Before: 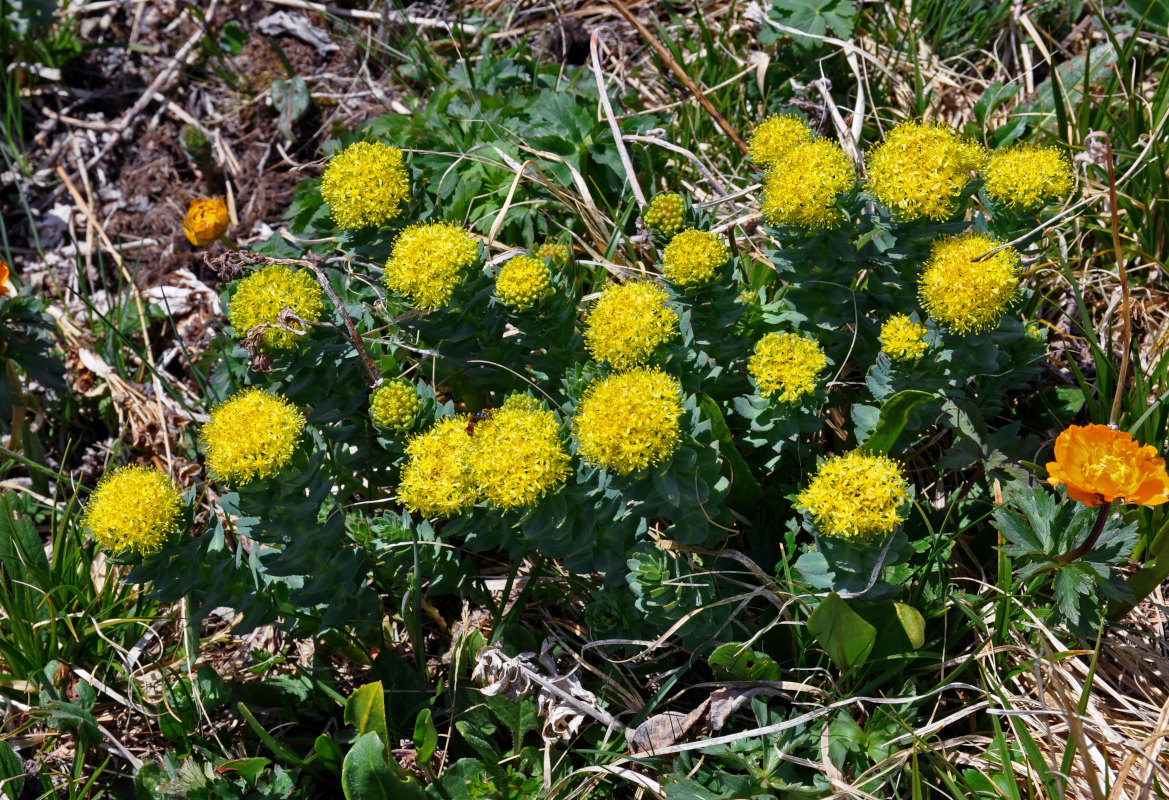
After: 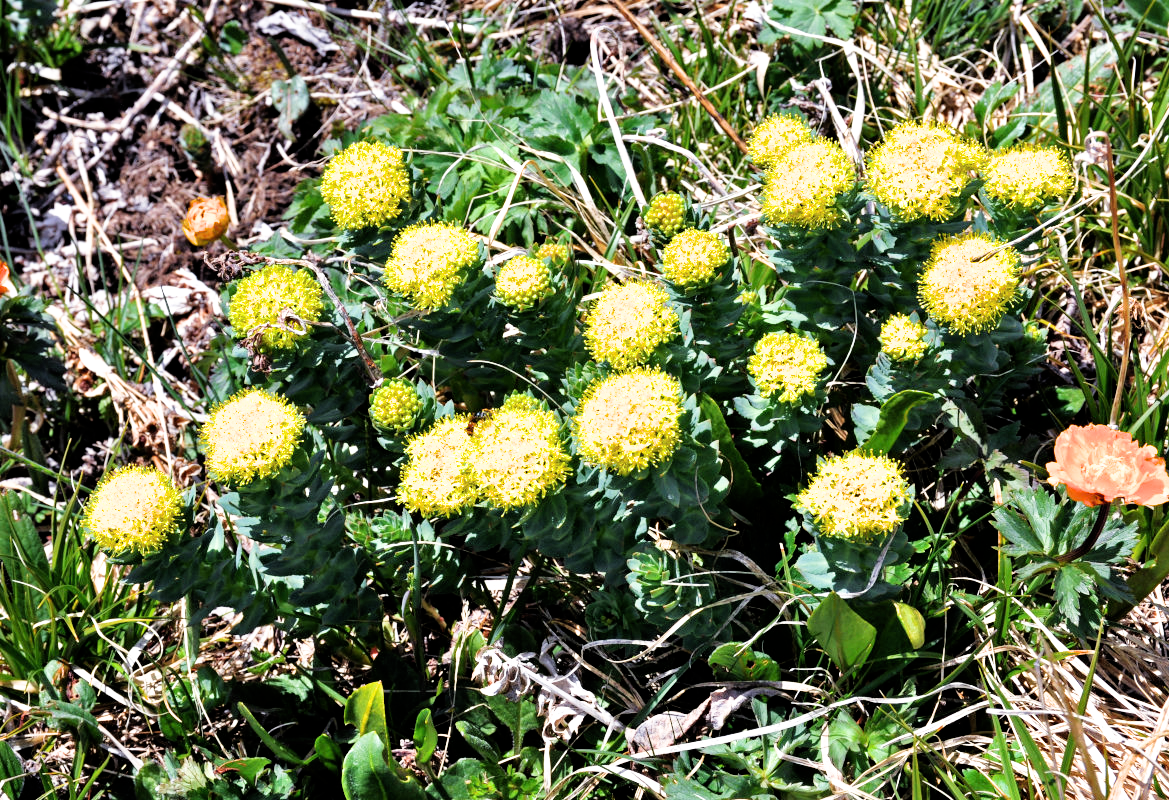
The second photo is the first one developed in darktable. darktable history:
filmic rgb: black relative exposure -5 EV, white relative exposure 3.2 EV, hardness 3.42, contrast 1.2, highlights saturation mix -50%
exposure: black level correction 0, exposure 1.2 EV, compensate highlight preservation false
